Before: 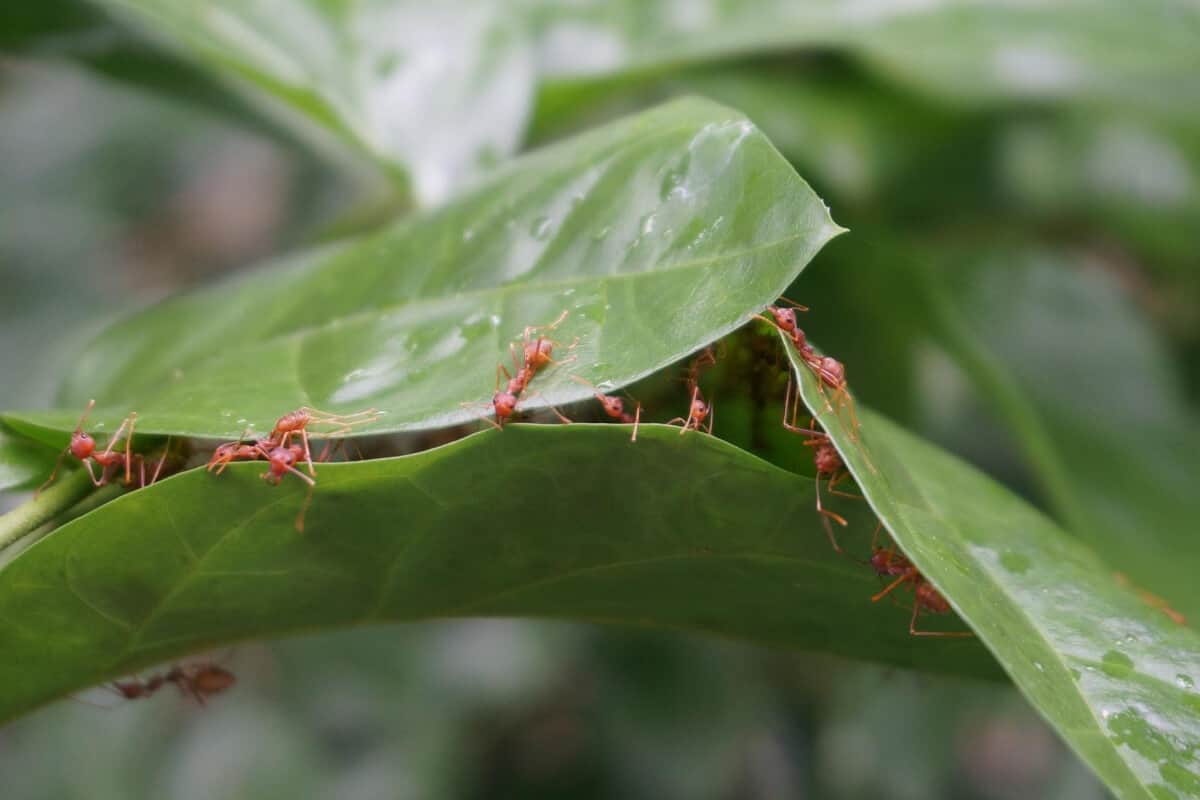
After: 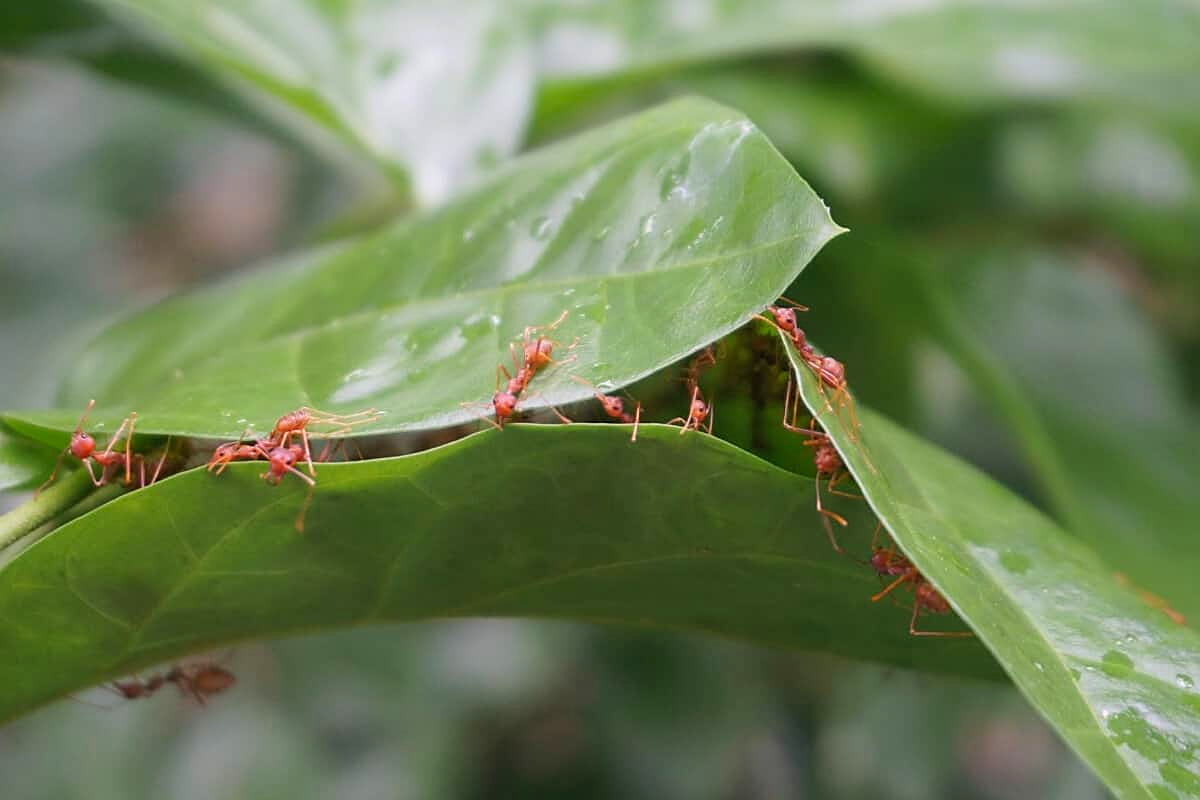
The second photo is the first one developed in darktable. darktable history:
sharpen: on, module defaults
contrast brightness saturation: contrast 0.034, brightness 0.06, saturation 0.133
